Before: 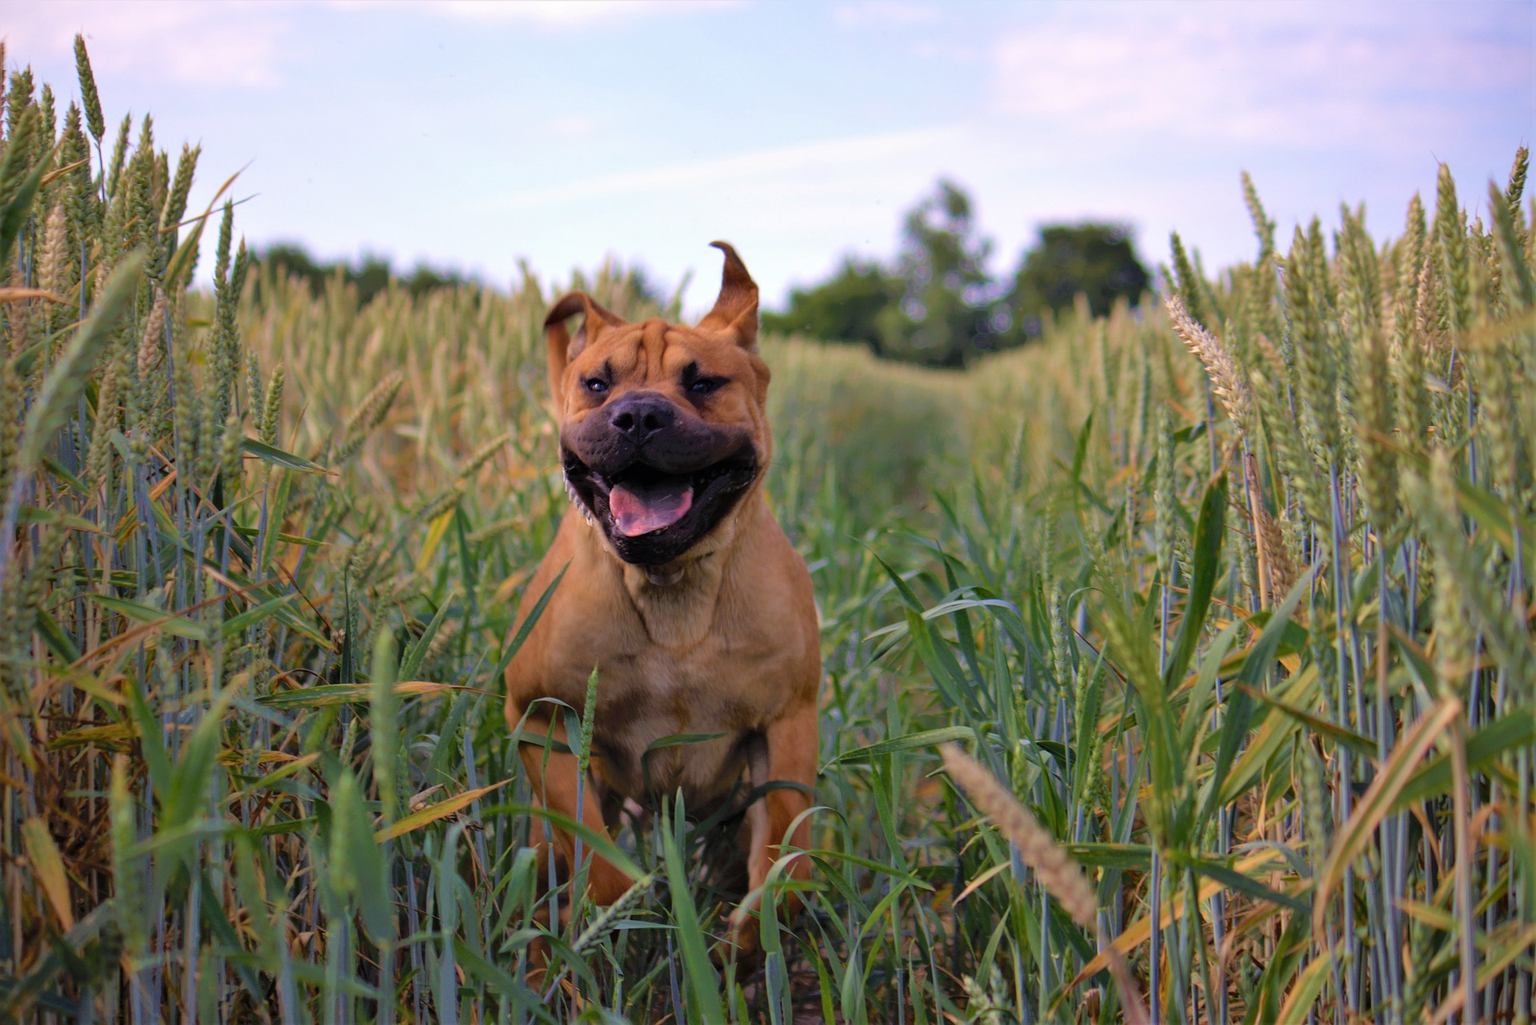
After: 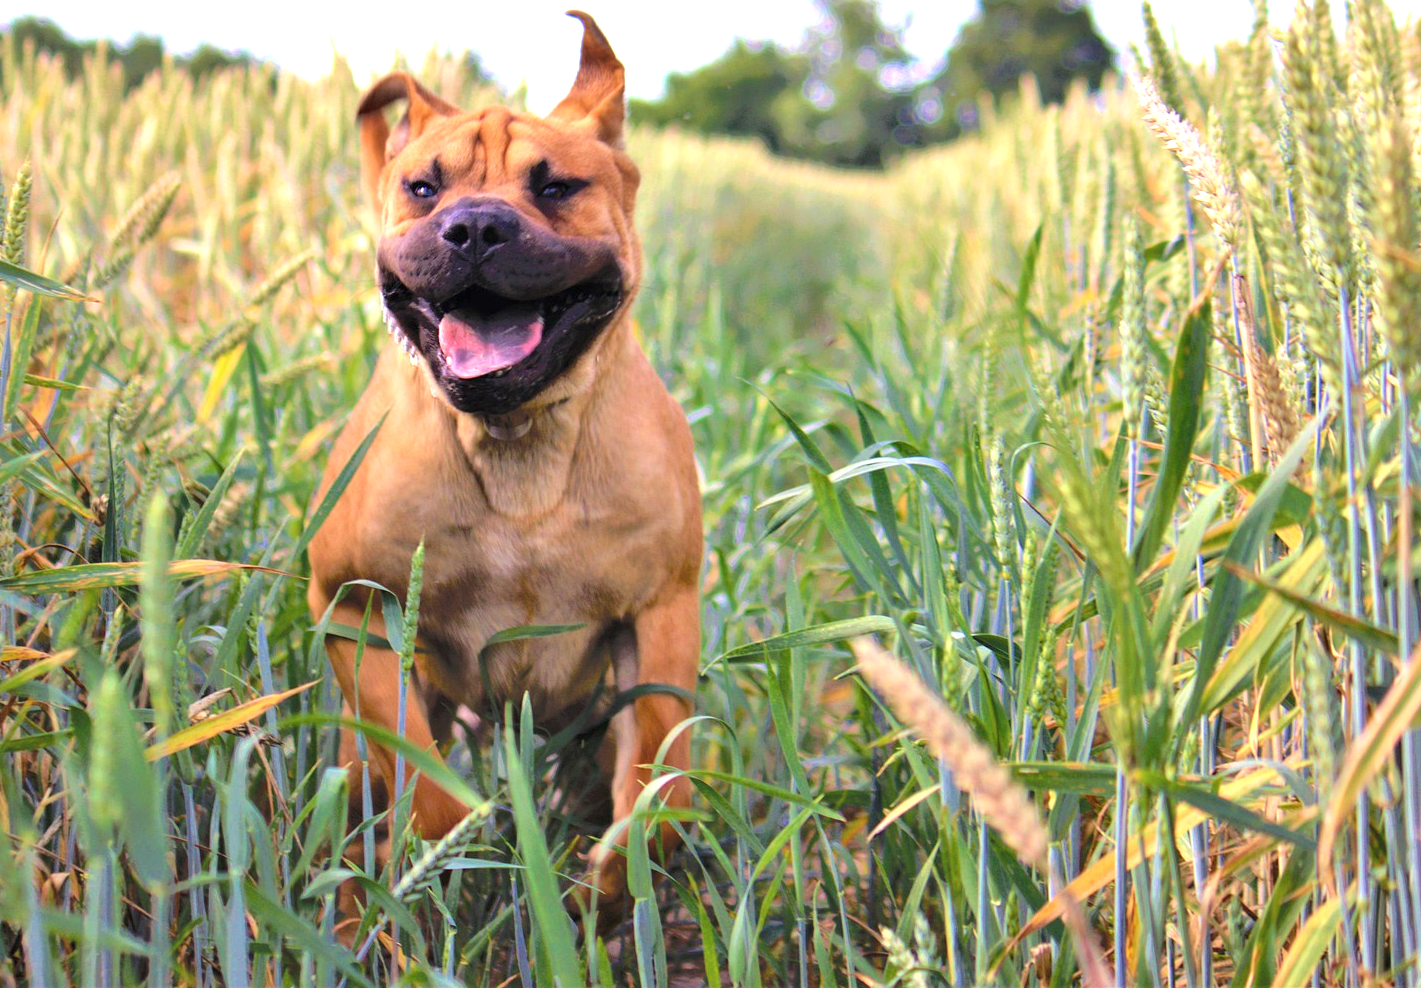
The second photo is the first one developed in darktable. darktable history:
exposure: black level correction 0, exposure 1.45 EV, compensate exposure bias true, compensate highlight preservation false
crop: left 16.871%, top 22.857%, right 9.116%
